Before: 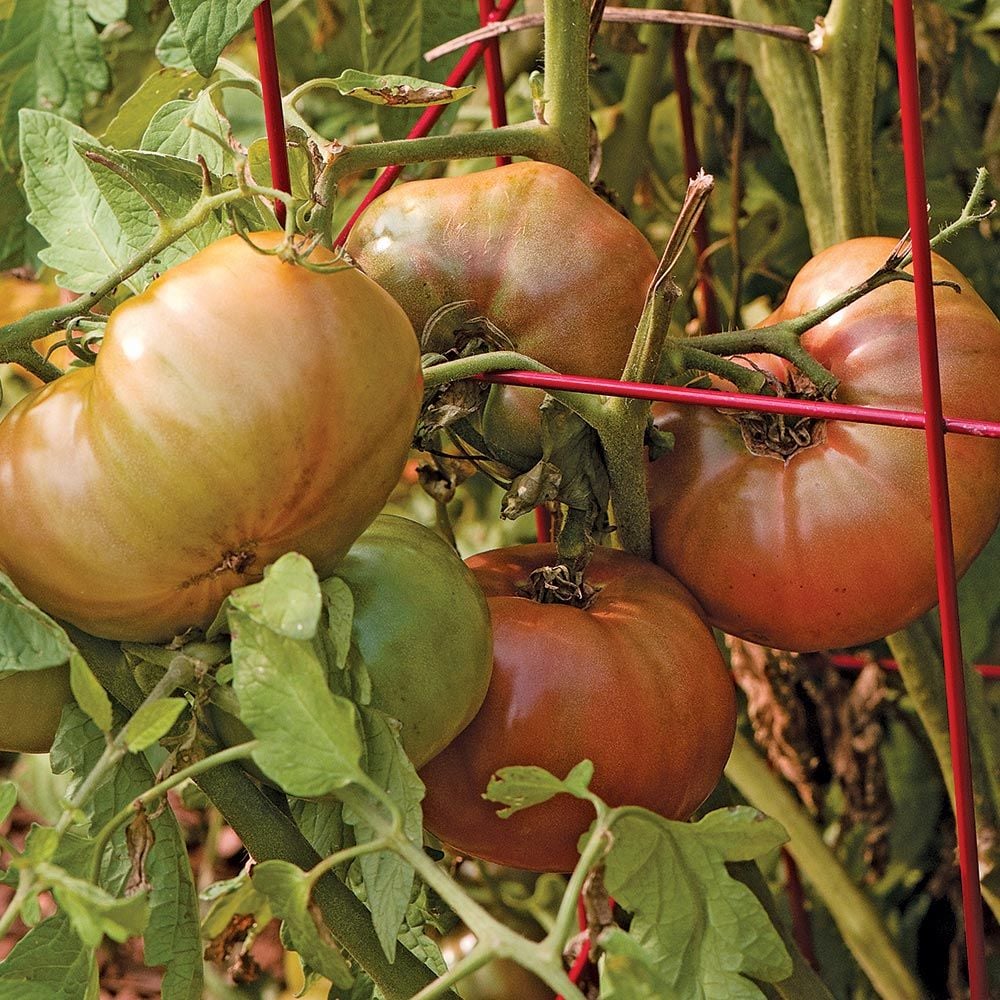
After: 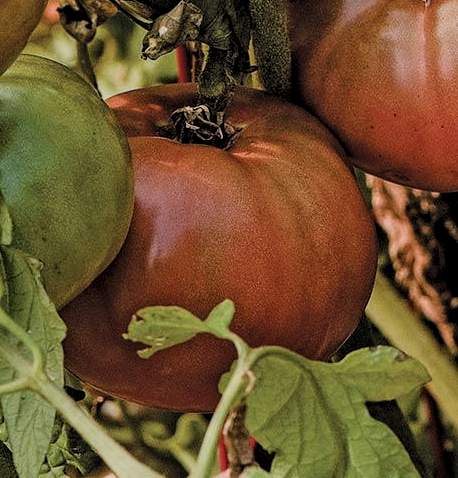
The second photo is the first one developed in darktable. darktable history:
filmic rgb: black relative exposure -5.15 EV, white relative exposure 3.99 EV, hardness 2.88, contrast 1.183, color science v5 (2021), contrast in shadows safe, contrast in highlights safe
local contrast: on, module defaults
crop: left 35.951%, top 46.062%, right 18.175%, bottom 6.042%
